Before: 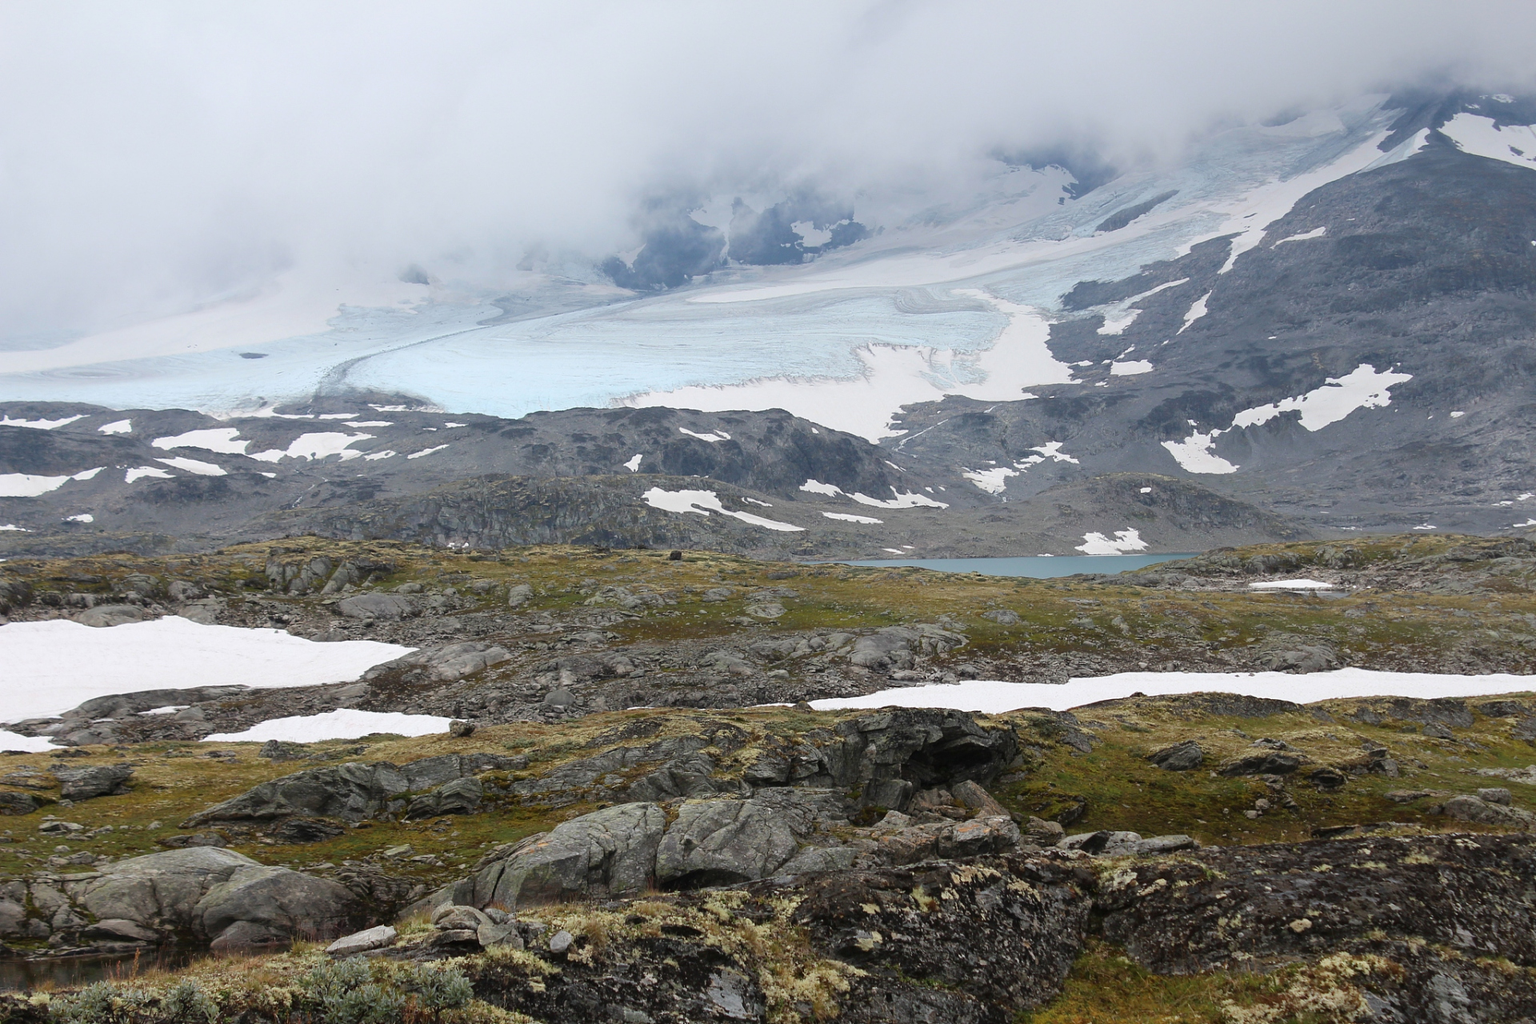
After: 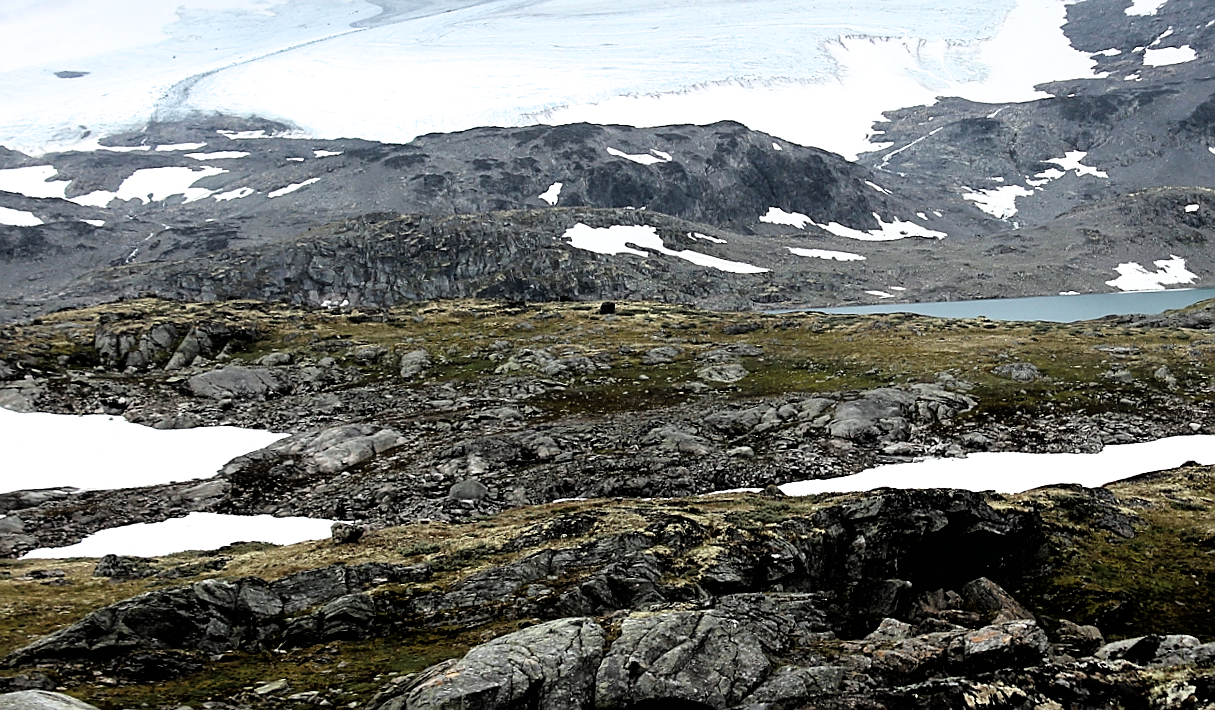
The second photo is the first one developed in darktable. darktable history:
crop: left 13.312%, top 31.28%, right 24.627%, bottom 15.582%
sharpen: on, module defaults
rotate and perspective: rotation -1.77°, lens shift (horizontal) 0.004, automatic cropping off
rgb curve: curves: ch0 [(0, 0) (0.078, 0.051) (0.929, 0.956) (1, 1)], compensate middle gray true
filmic rgb: black relative exposure -3.63 EV, white relative exposure 2.16 EV, hardness 3.62
exposure: compensate highlight preservation false
white balance: red 0.978, blue 0.999
